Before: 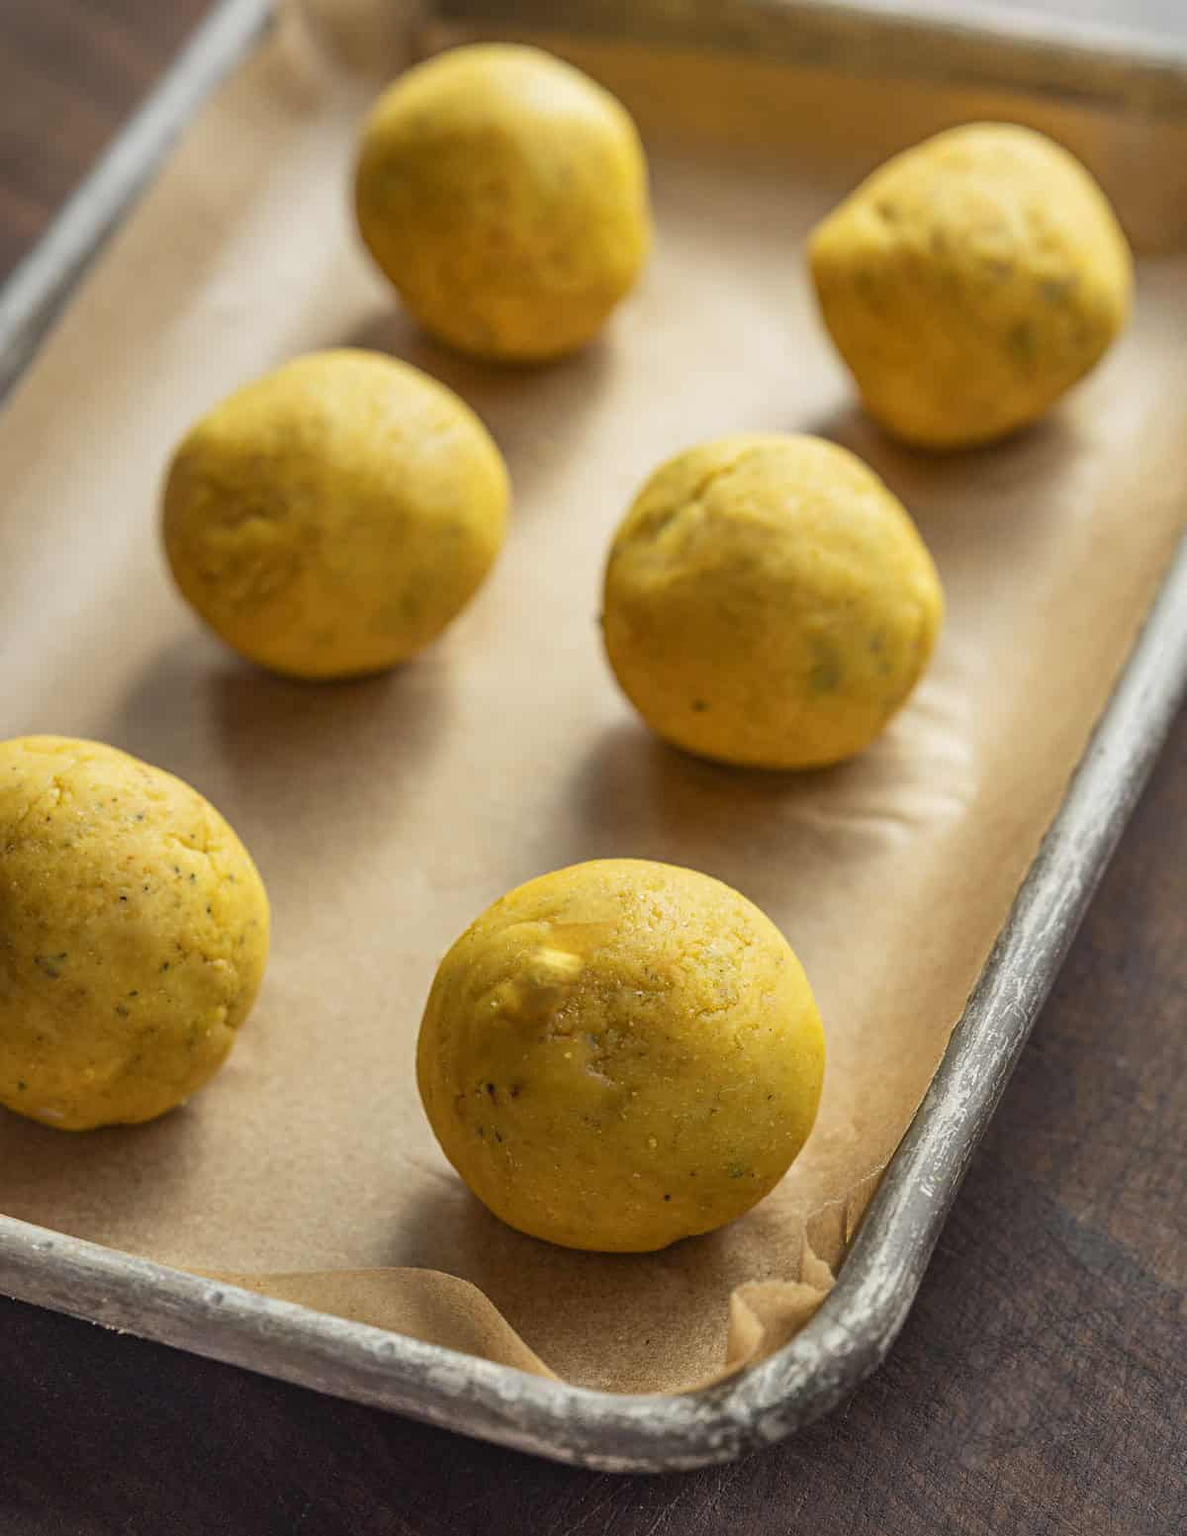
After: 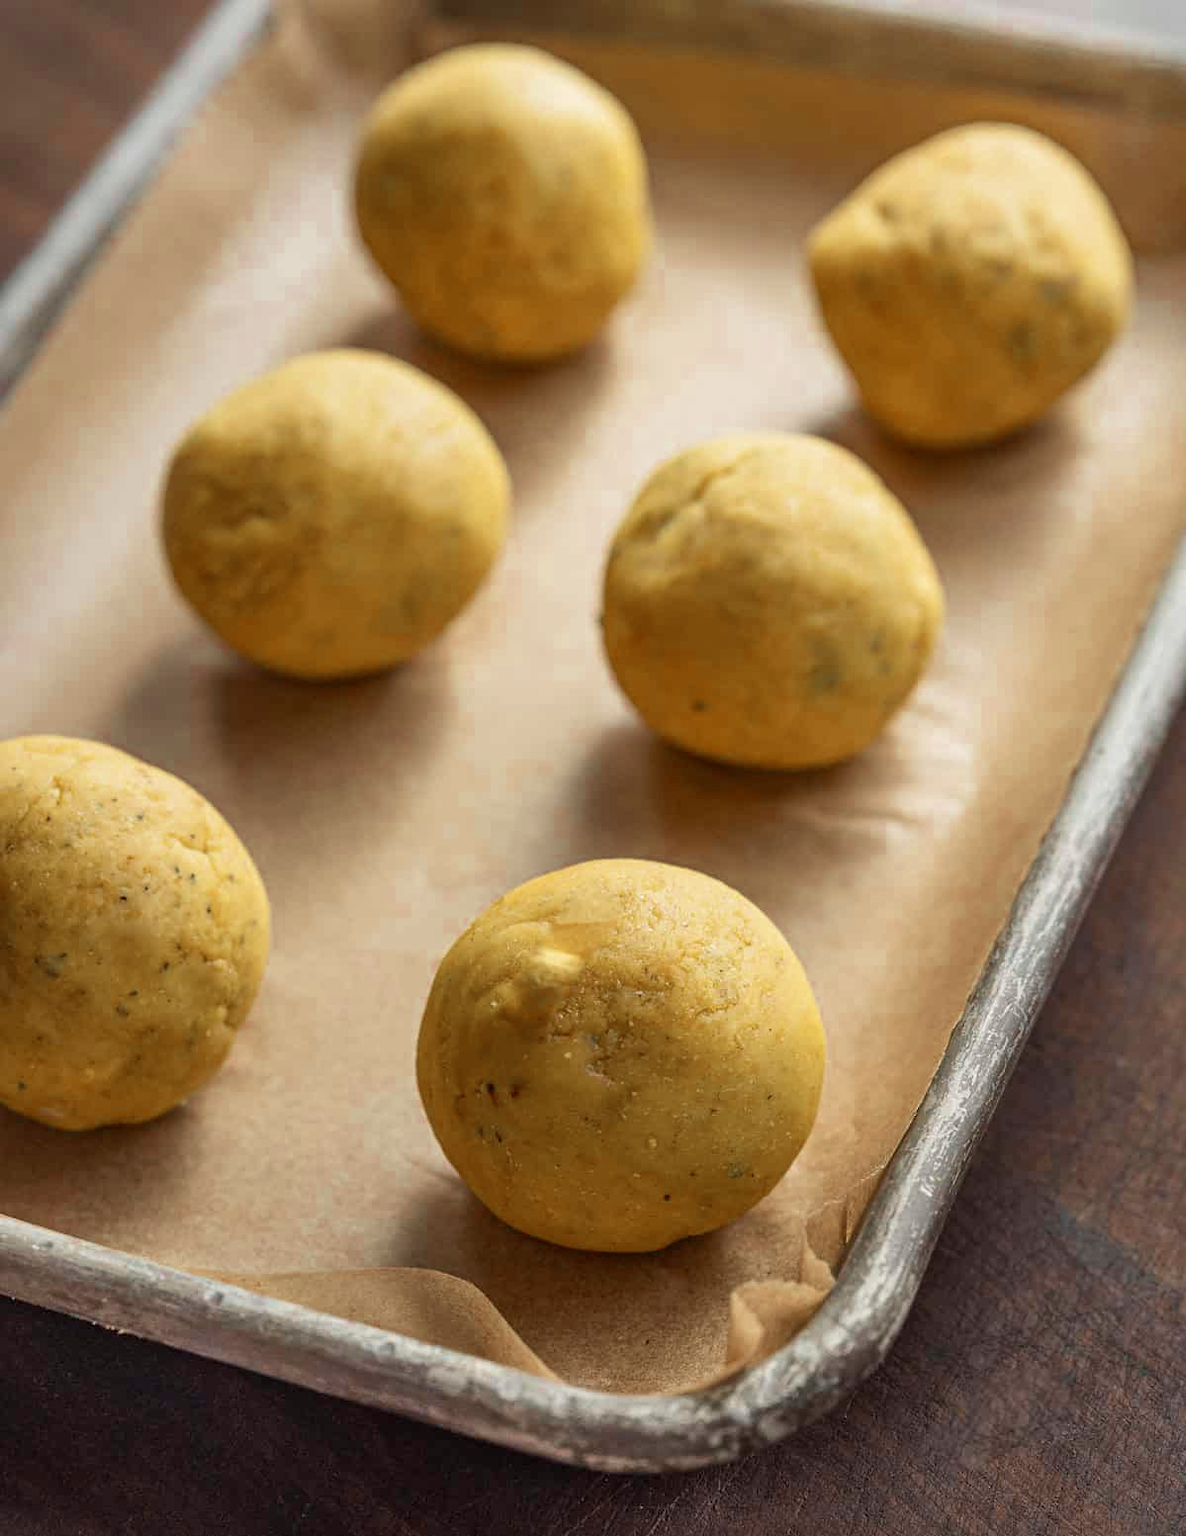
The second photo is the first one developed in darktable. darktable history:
color zones: curves: ch0 [(0, 0.5) (0.125, 0.4) (0.25, 0.5) (0.375, 0.4) (0.5, 0.4) (0.625, 0.6) (0.75, 0.6) (0.875, 0.5)]; ch1 [(0, 0.35) (0.125, 0.45) (0.25, 0.35) (0.375, 0.35) (0.5, 0.35) (0.625, 0.35) (0.75, 0.45) (0.875, 0.35)]; ch2 [(0, 0.6) (0.125, 0.5) (0.25, 0.5) (0.375, 0.6) (0.5, 0.6) (0.625, 0.5) (0.75, 0.5) (0.875, 0.5)]
velvia: on, module defaults
